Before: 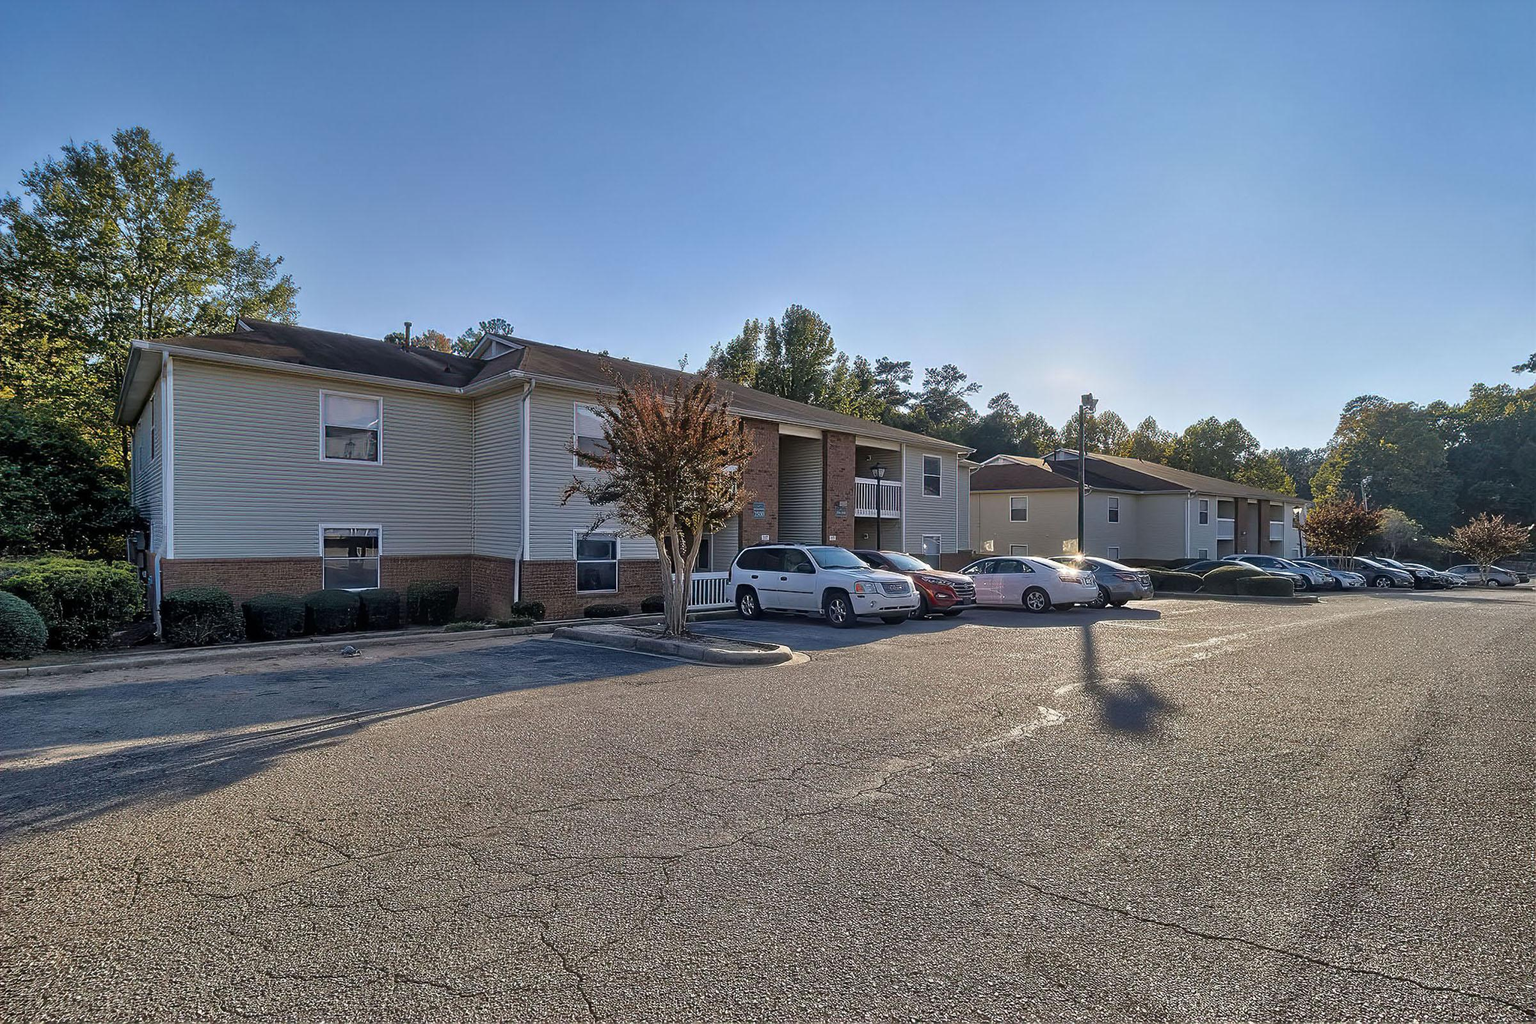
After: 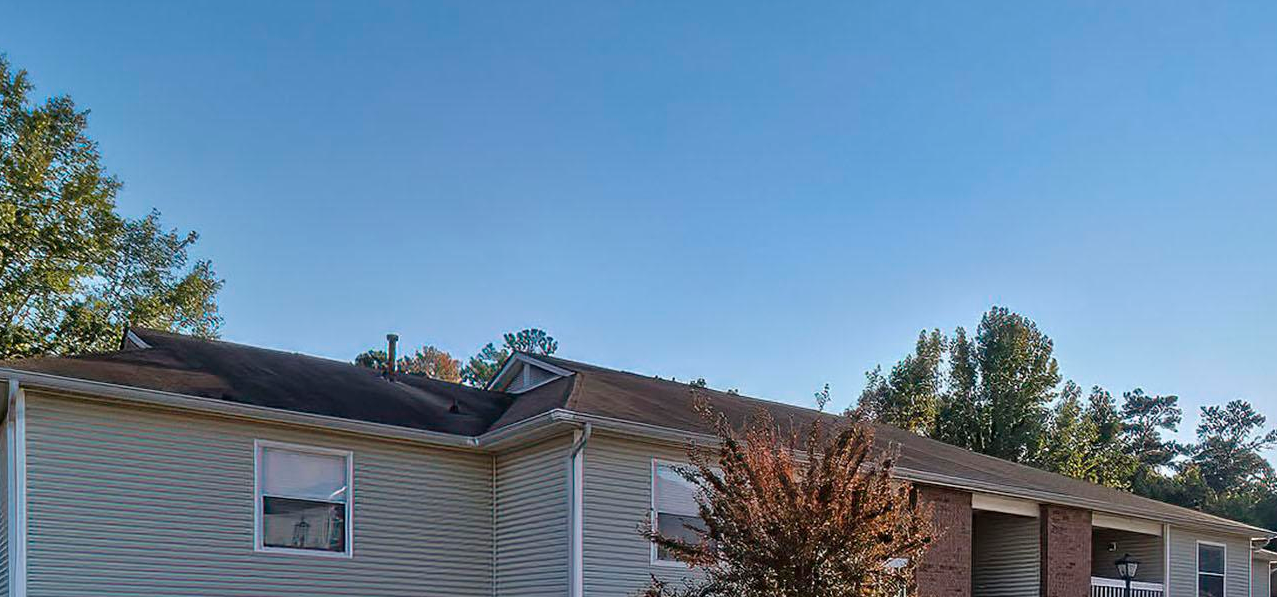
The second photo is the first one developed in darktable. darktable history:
crop: left 10.234%, top 10.617%, right 36.52%, bottom 52.011%
